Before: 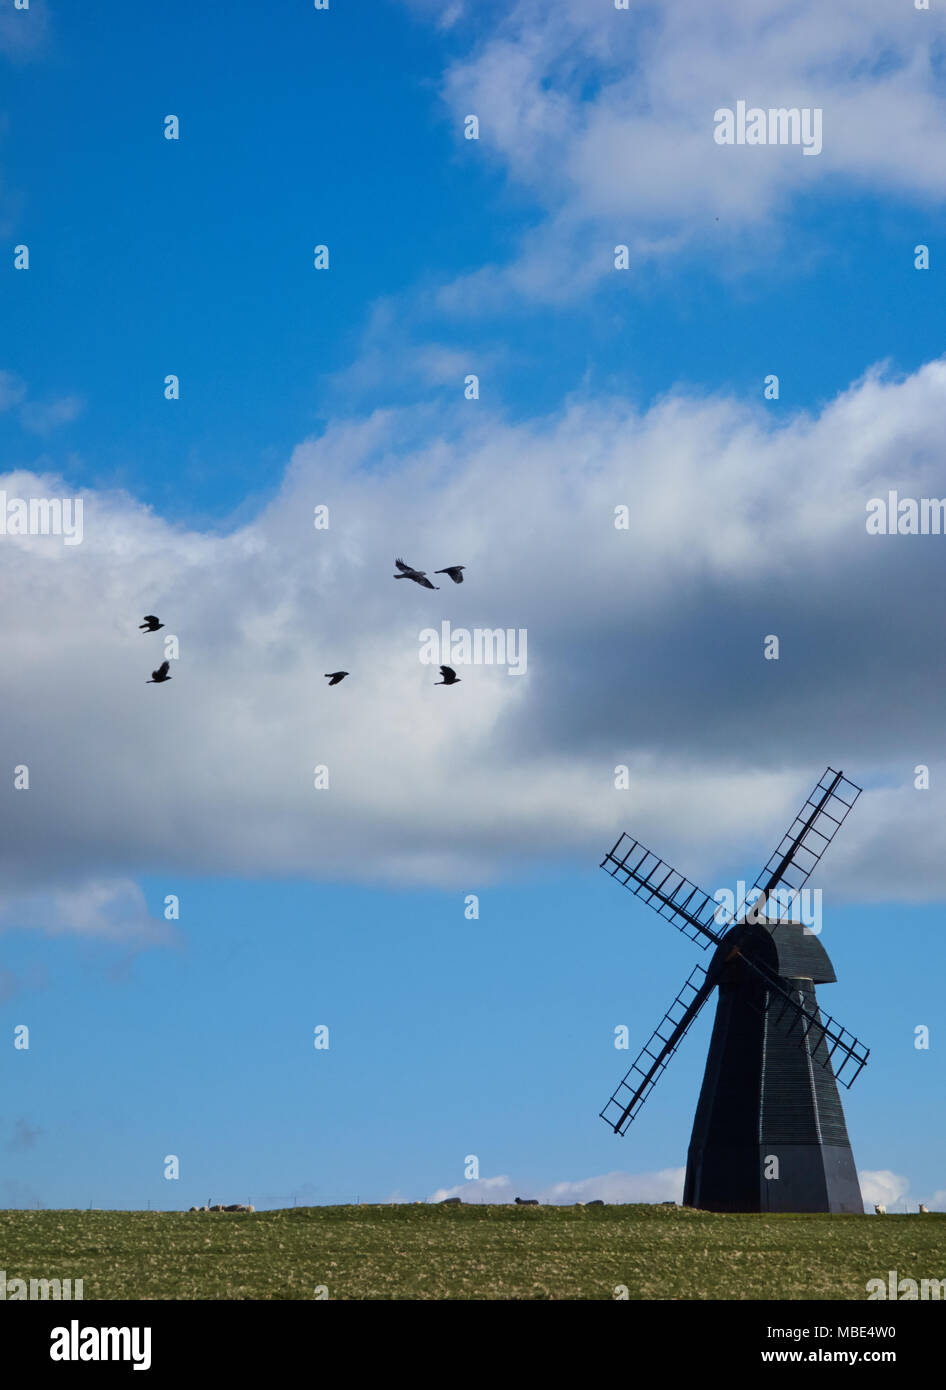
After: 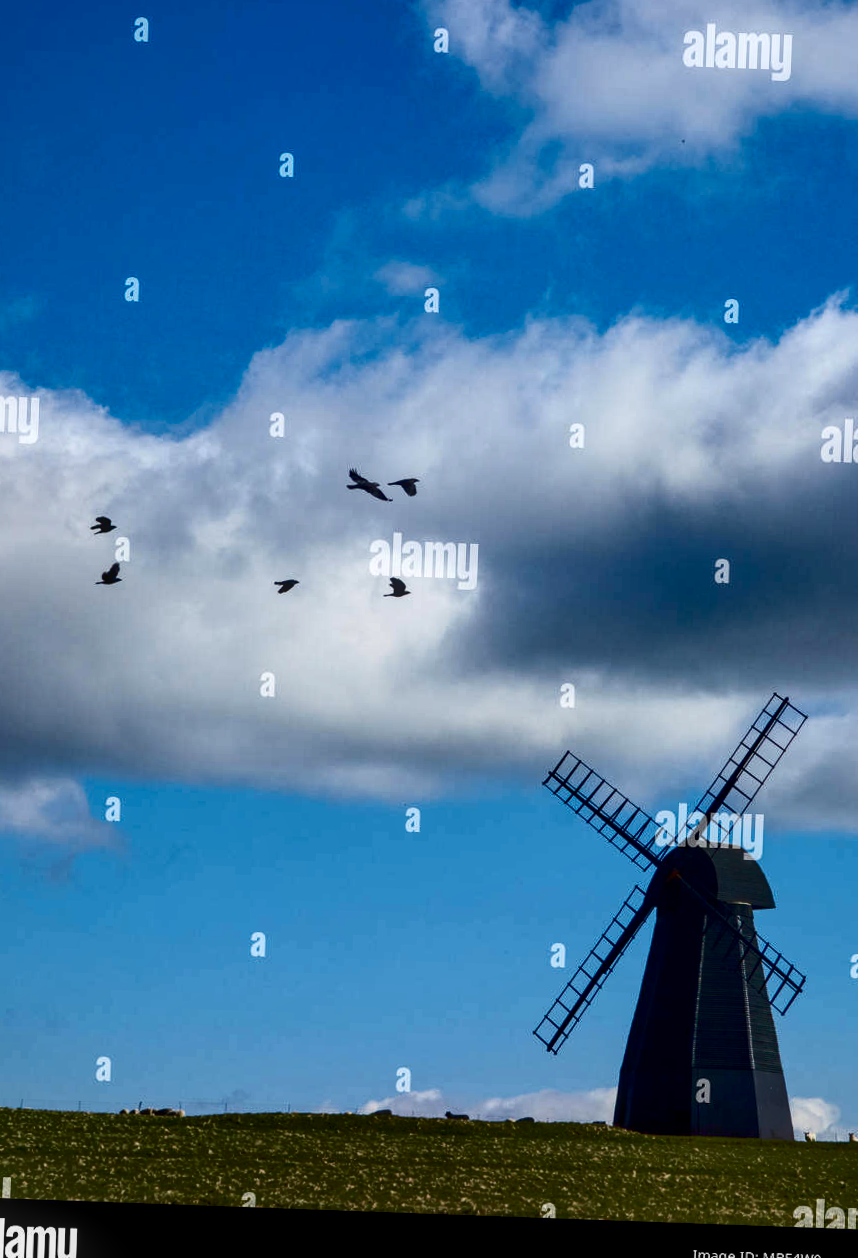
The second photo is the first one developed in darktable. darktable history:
shadows and highlights: shadows 62.28, white point adjustment 0.446, highlights -34.67, compress 83.82%, highlights color adjustment 0.718%
crop and rotate: angle -2.09°, left 3.134%, top 3.958%, right 1.347%, bottom 0.686%
local contrast: on, module defaults
contrast brightness saturation: contrast 0.237, brightness -0.244, saturation 0.145
